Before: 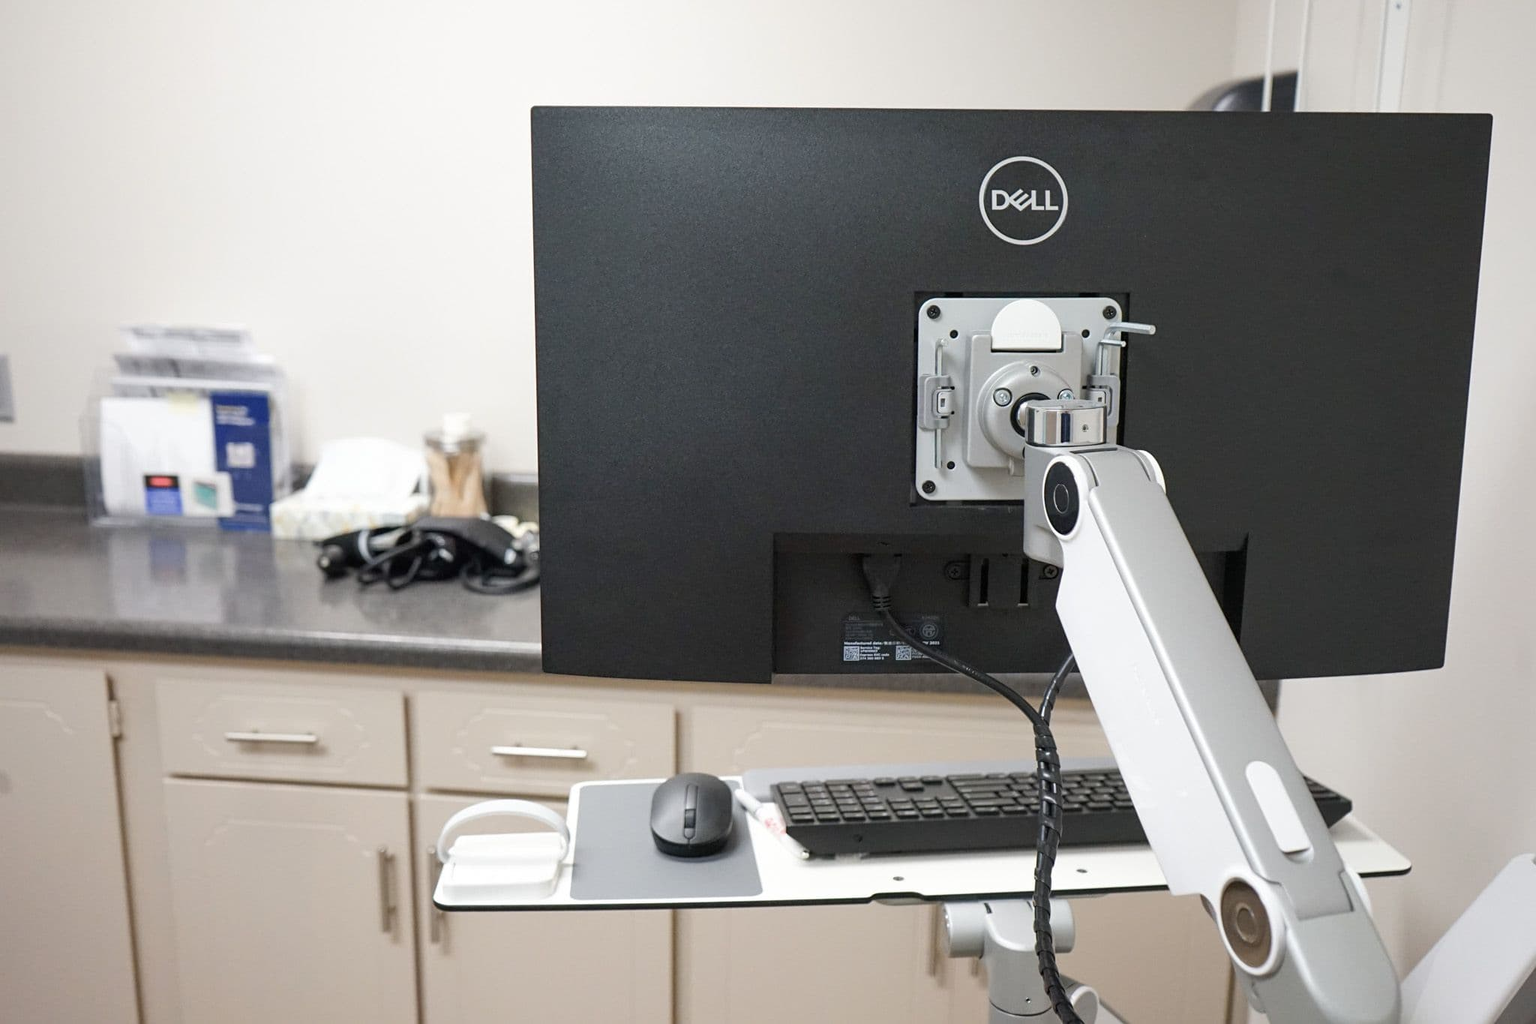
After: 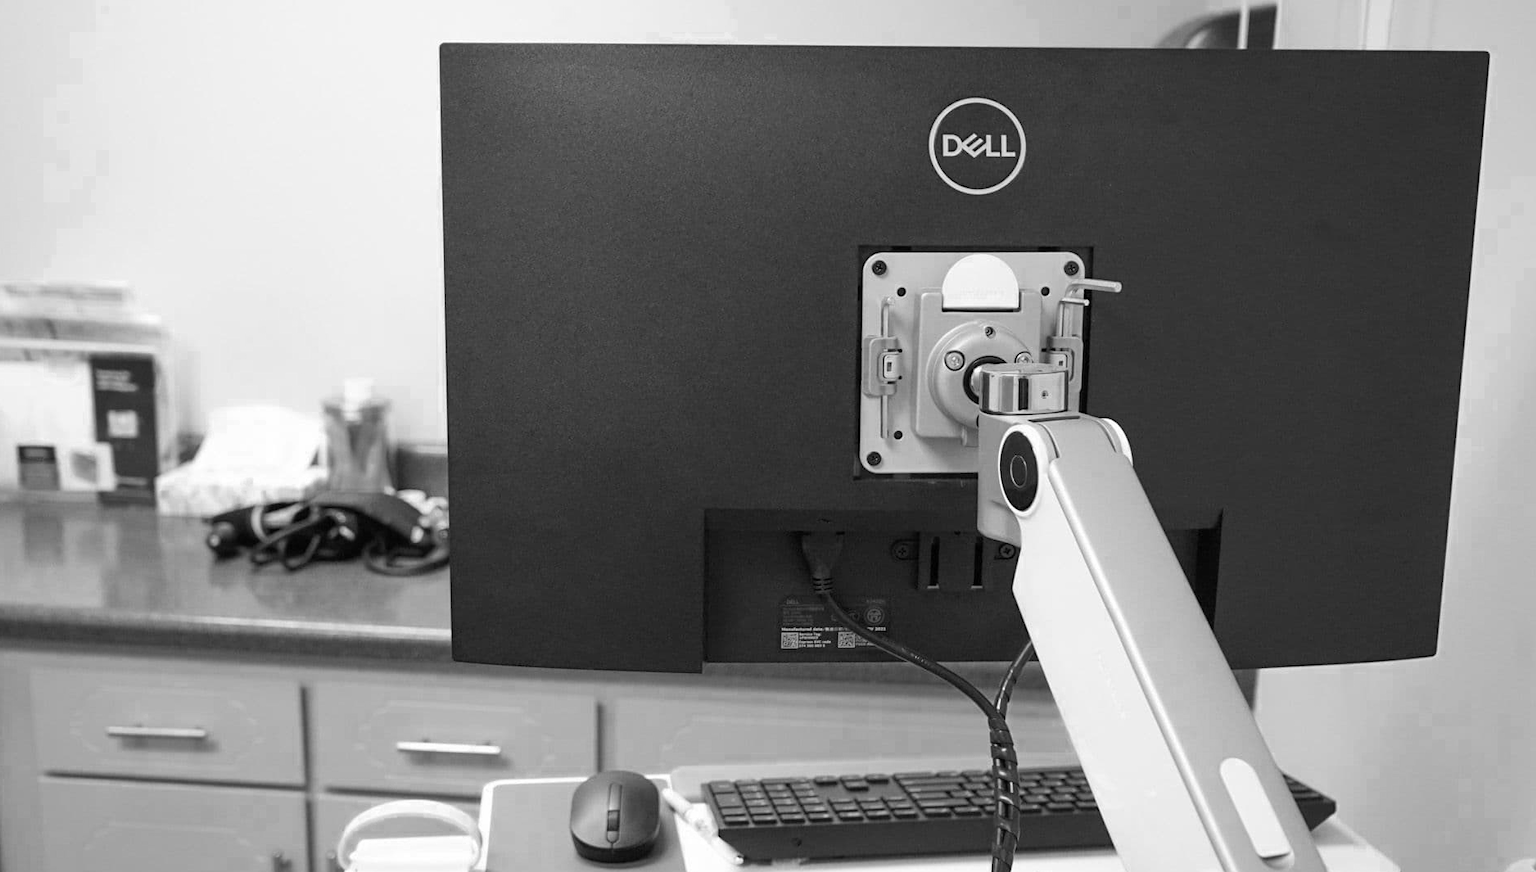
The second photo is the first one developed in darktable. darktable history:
crop: left 8.353%, top 6.555%, bottom 15.308%
color zones: curves: ch0 [(0.002, 0.429) (0.121, 0.212) (0.198, 0.113) (0.276, 0.344) (0.331, 0.541) (0.41, 0.56) (0.482, 0.289) (0.619, 0.227) (0.721, 0.18) (0.821, 0.435) (0.928, 0.555) (1, 0.587)]; ch1 [(0, 0) (0.143, 0) (0.286, 0) (0.429, 0) (0.571, 0) (0.714, 0) (0.857, 0)]
